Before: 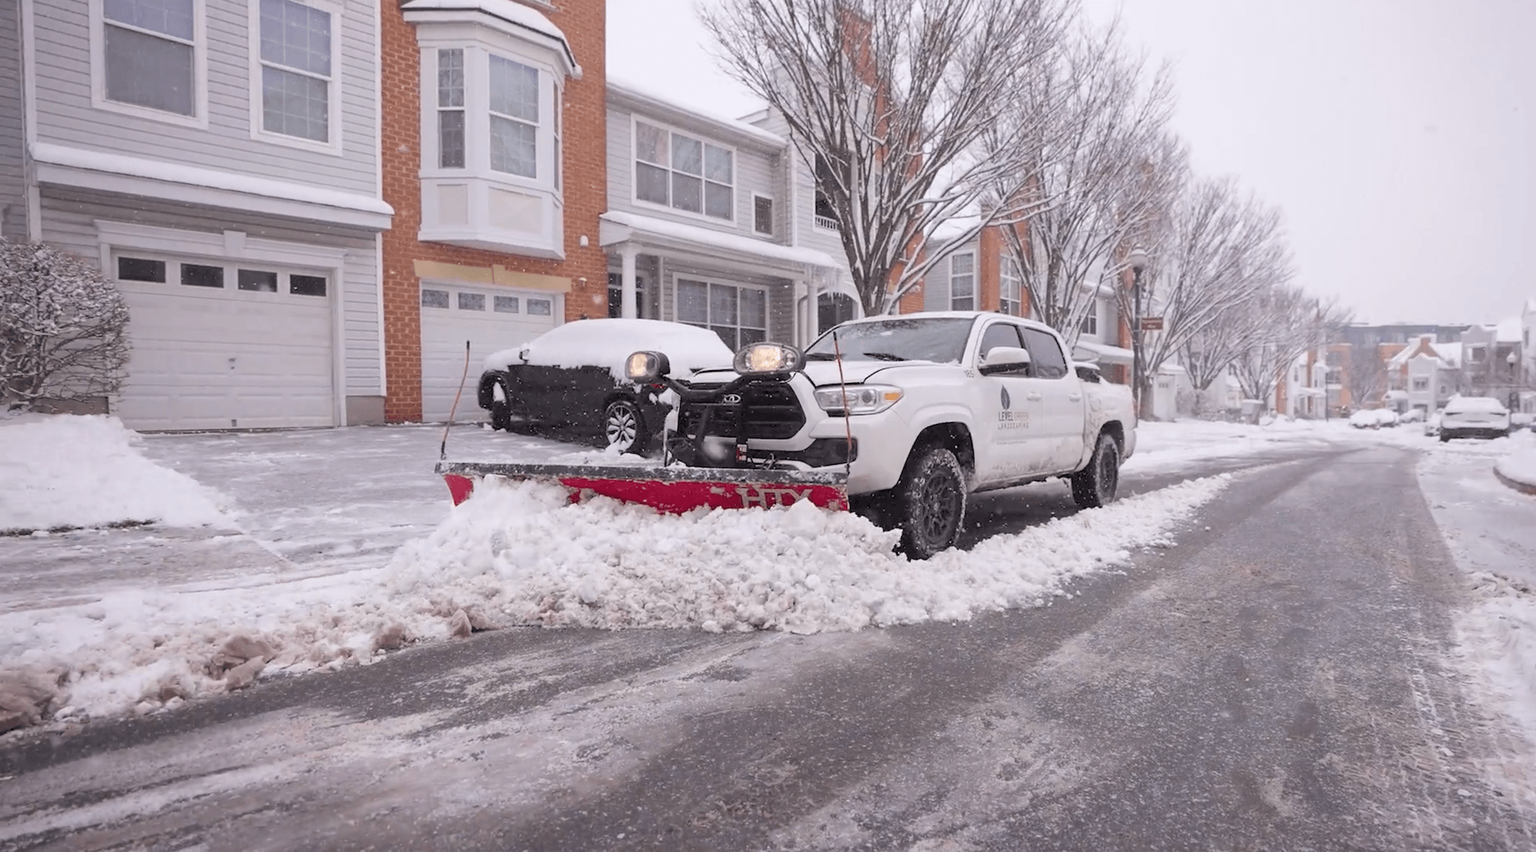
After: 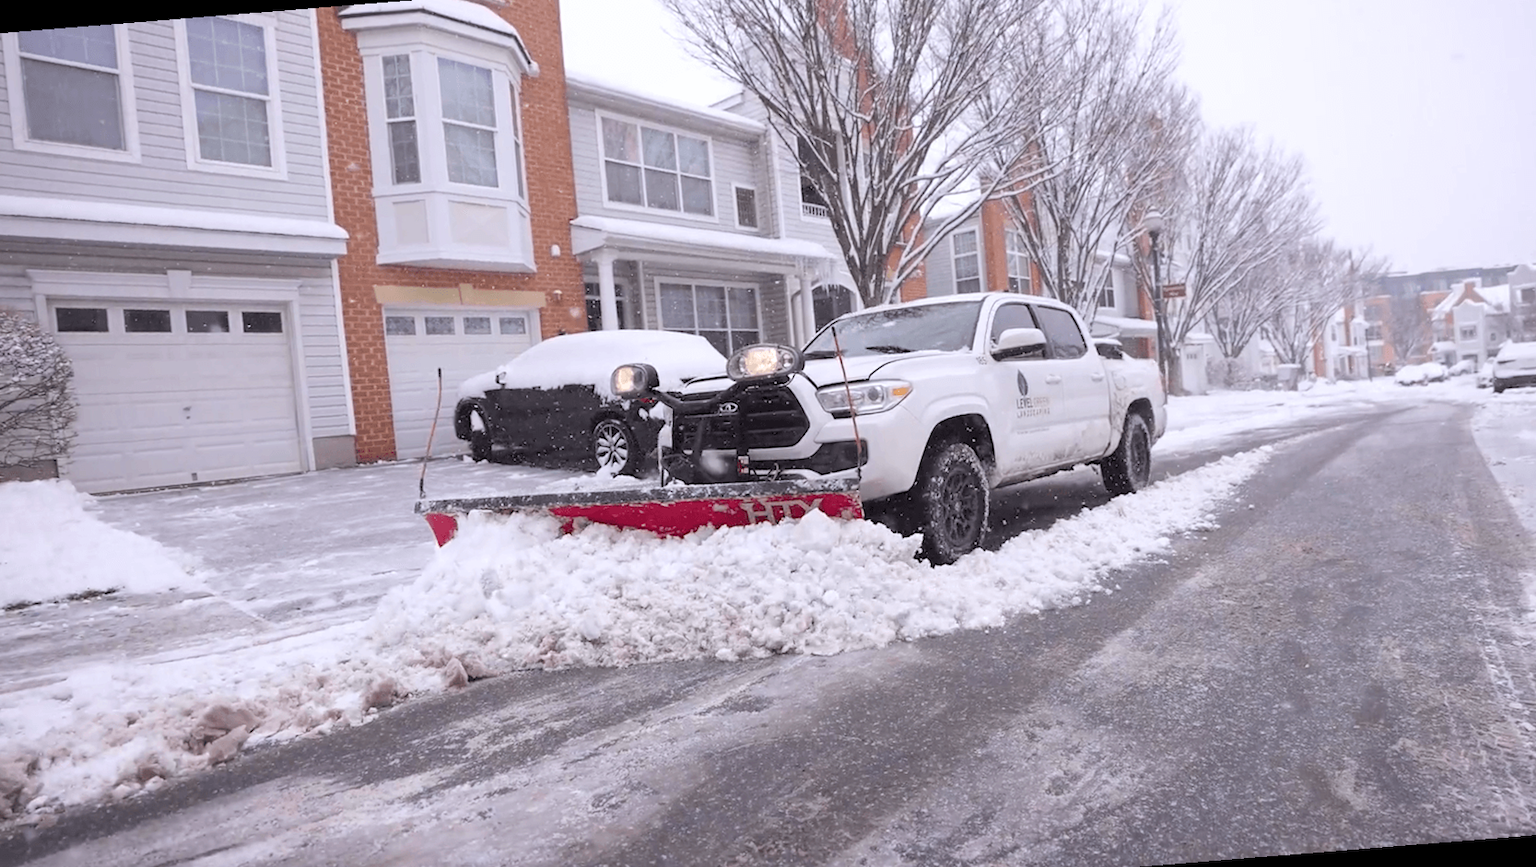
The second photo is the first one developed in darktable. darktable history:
exposure: exposure 0.2 EV, compensate highlight preservation false
white balance: red 0.983, blue 1.036
rotate and perspective: rotation -4.57°, crop left 0.054, crop right 0.944, crop top 0.087, crop bottom 0.914
